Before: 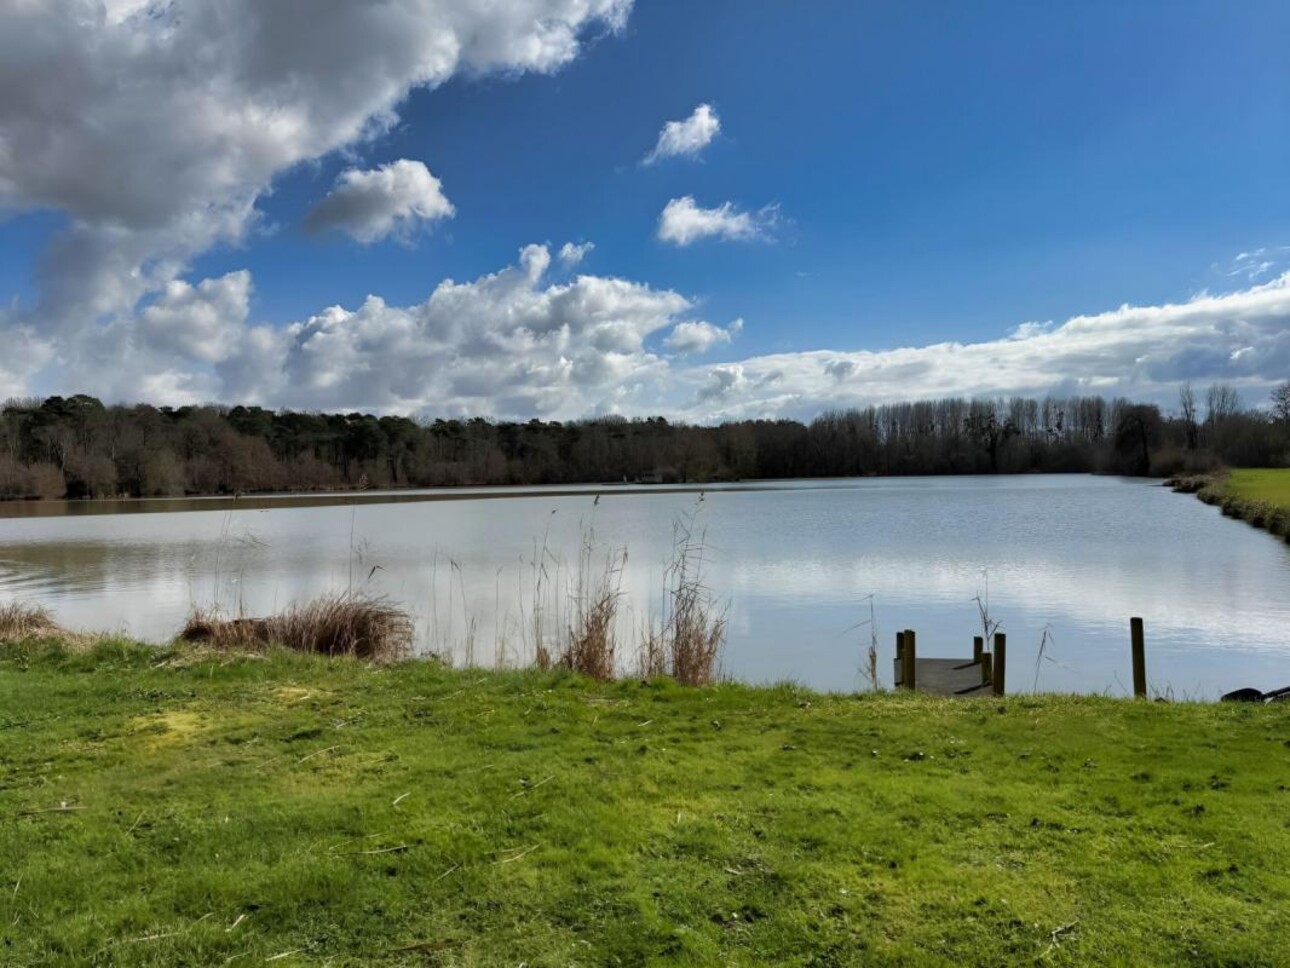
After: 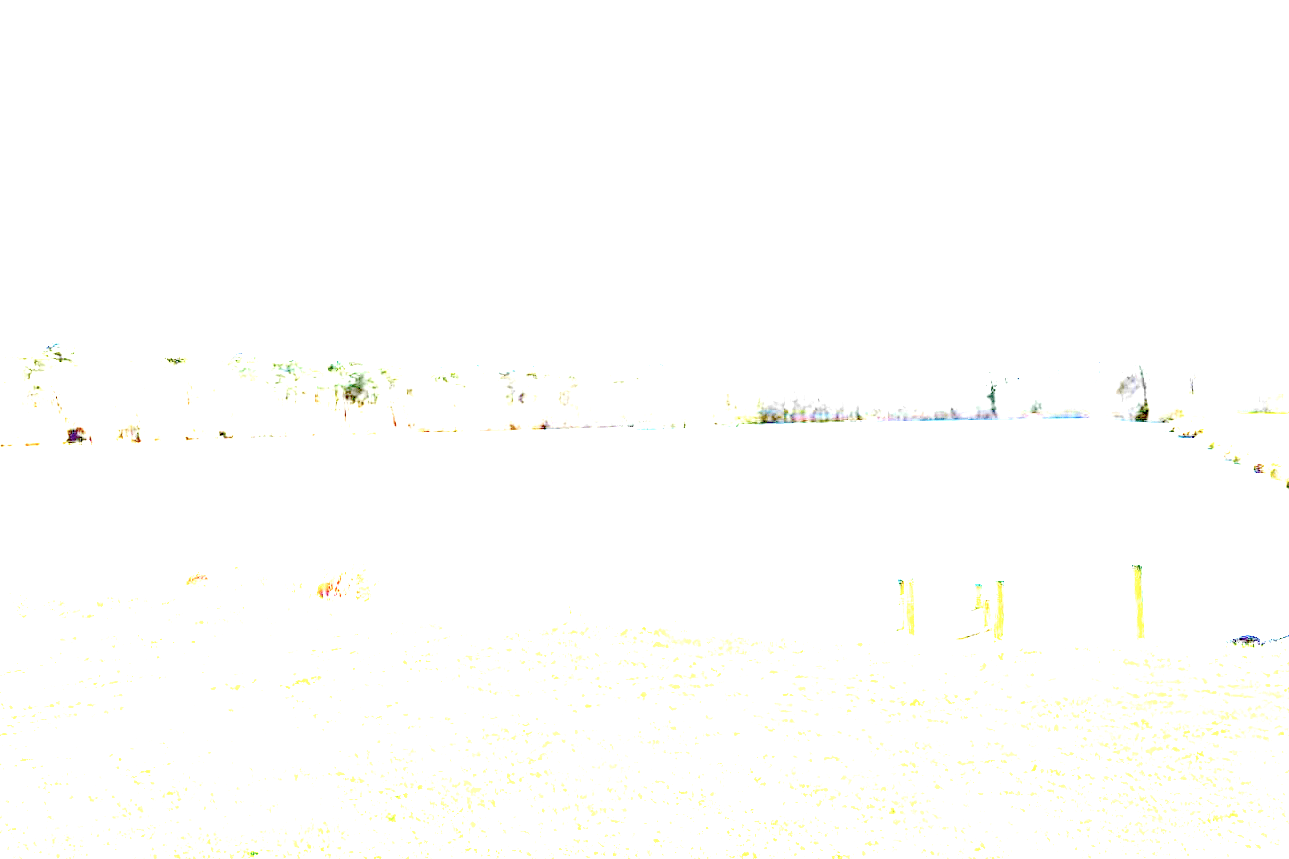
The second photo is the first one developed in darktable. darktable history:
crop and rotate: top 5.609%, bottom 5.609%
contrast brightness saturation: contrast 0.11, saturation -0.17
exposure: exposure 8 EV, compensate highlight preservation false
